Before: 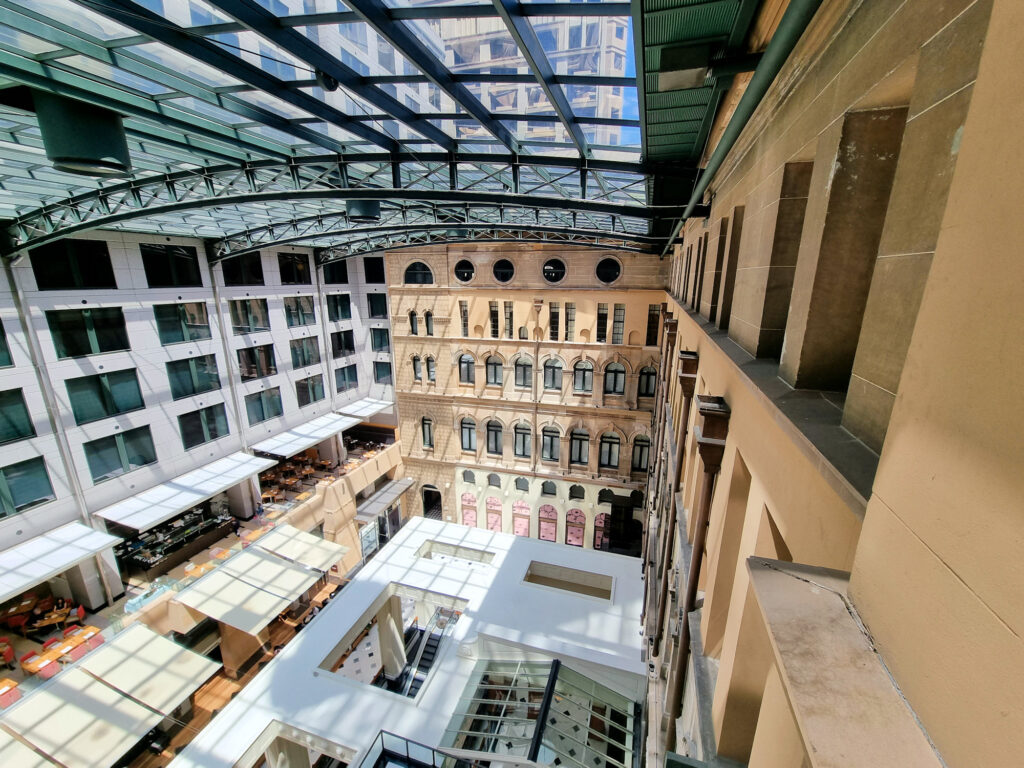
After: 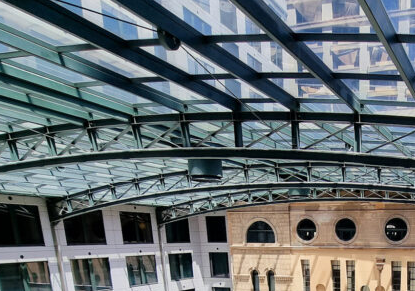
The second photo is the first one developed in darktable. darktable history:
white balance: emerald 1
crop: left 15.452%, top 5.459%, right 43.956%, bottom 56.62%
